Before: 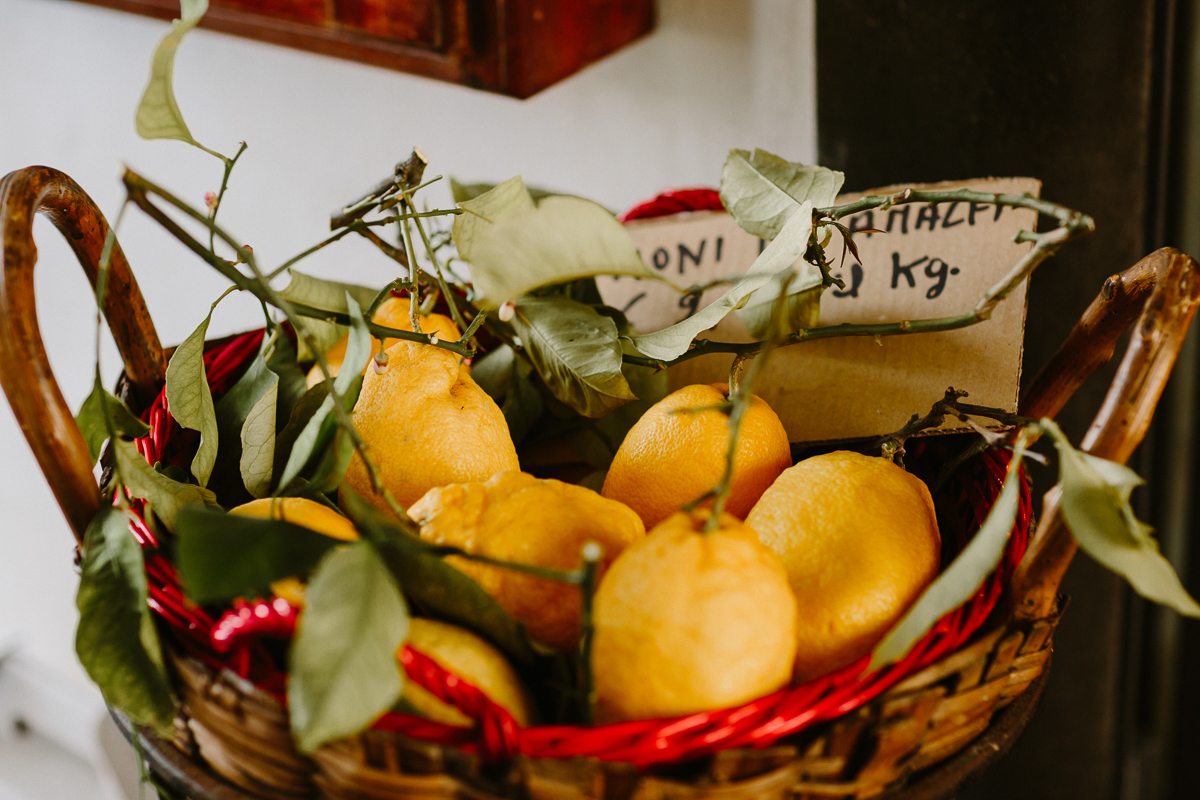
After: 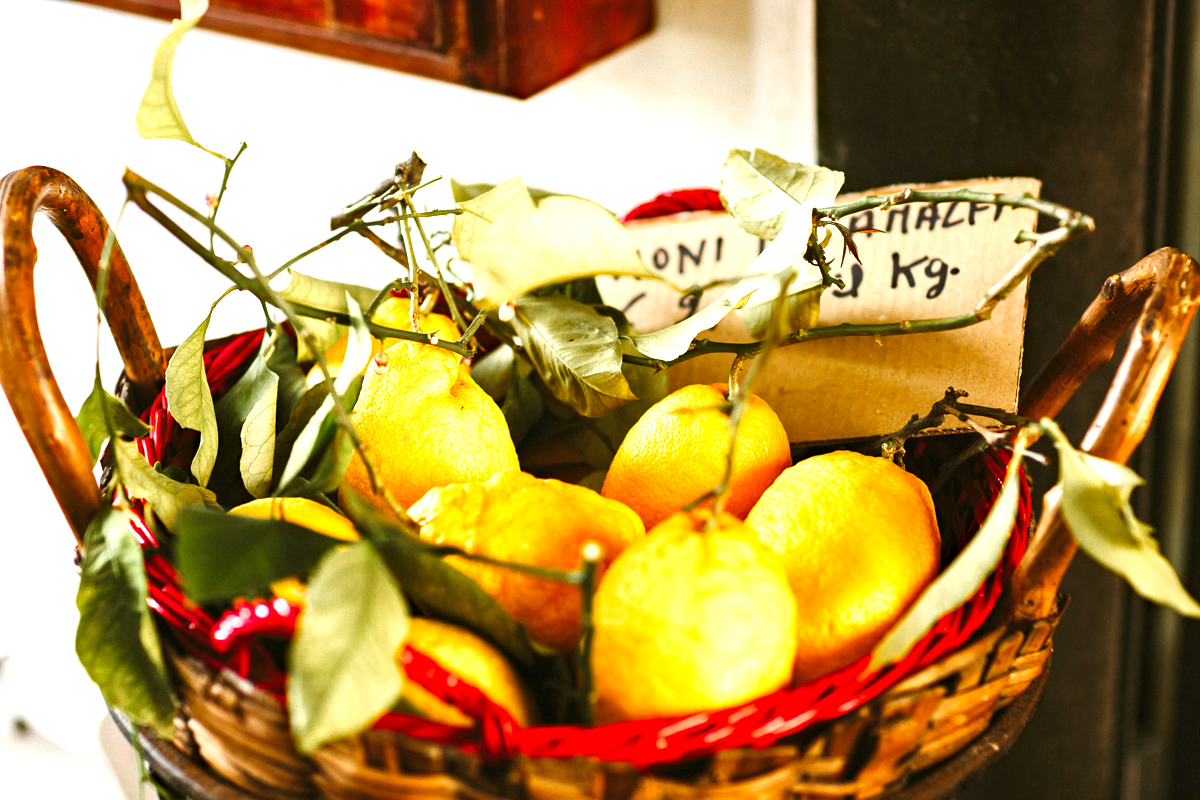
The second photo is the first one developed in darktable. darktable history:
haze removal: compatibility mode true, adaptive false
exposure: exposure 1.16 EV, compensate exposure bias true, compensate highlight preservation false
